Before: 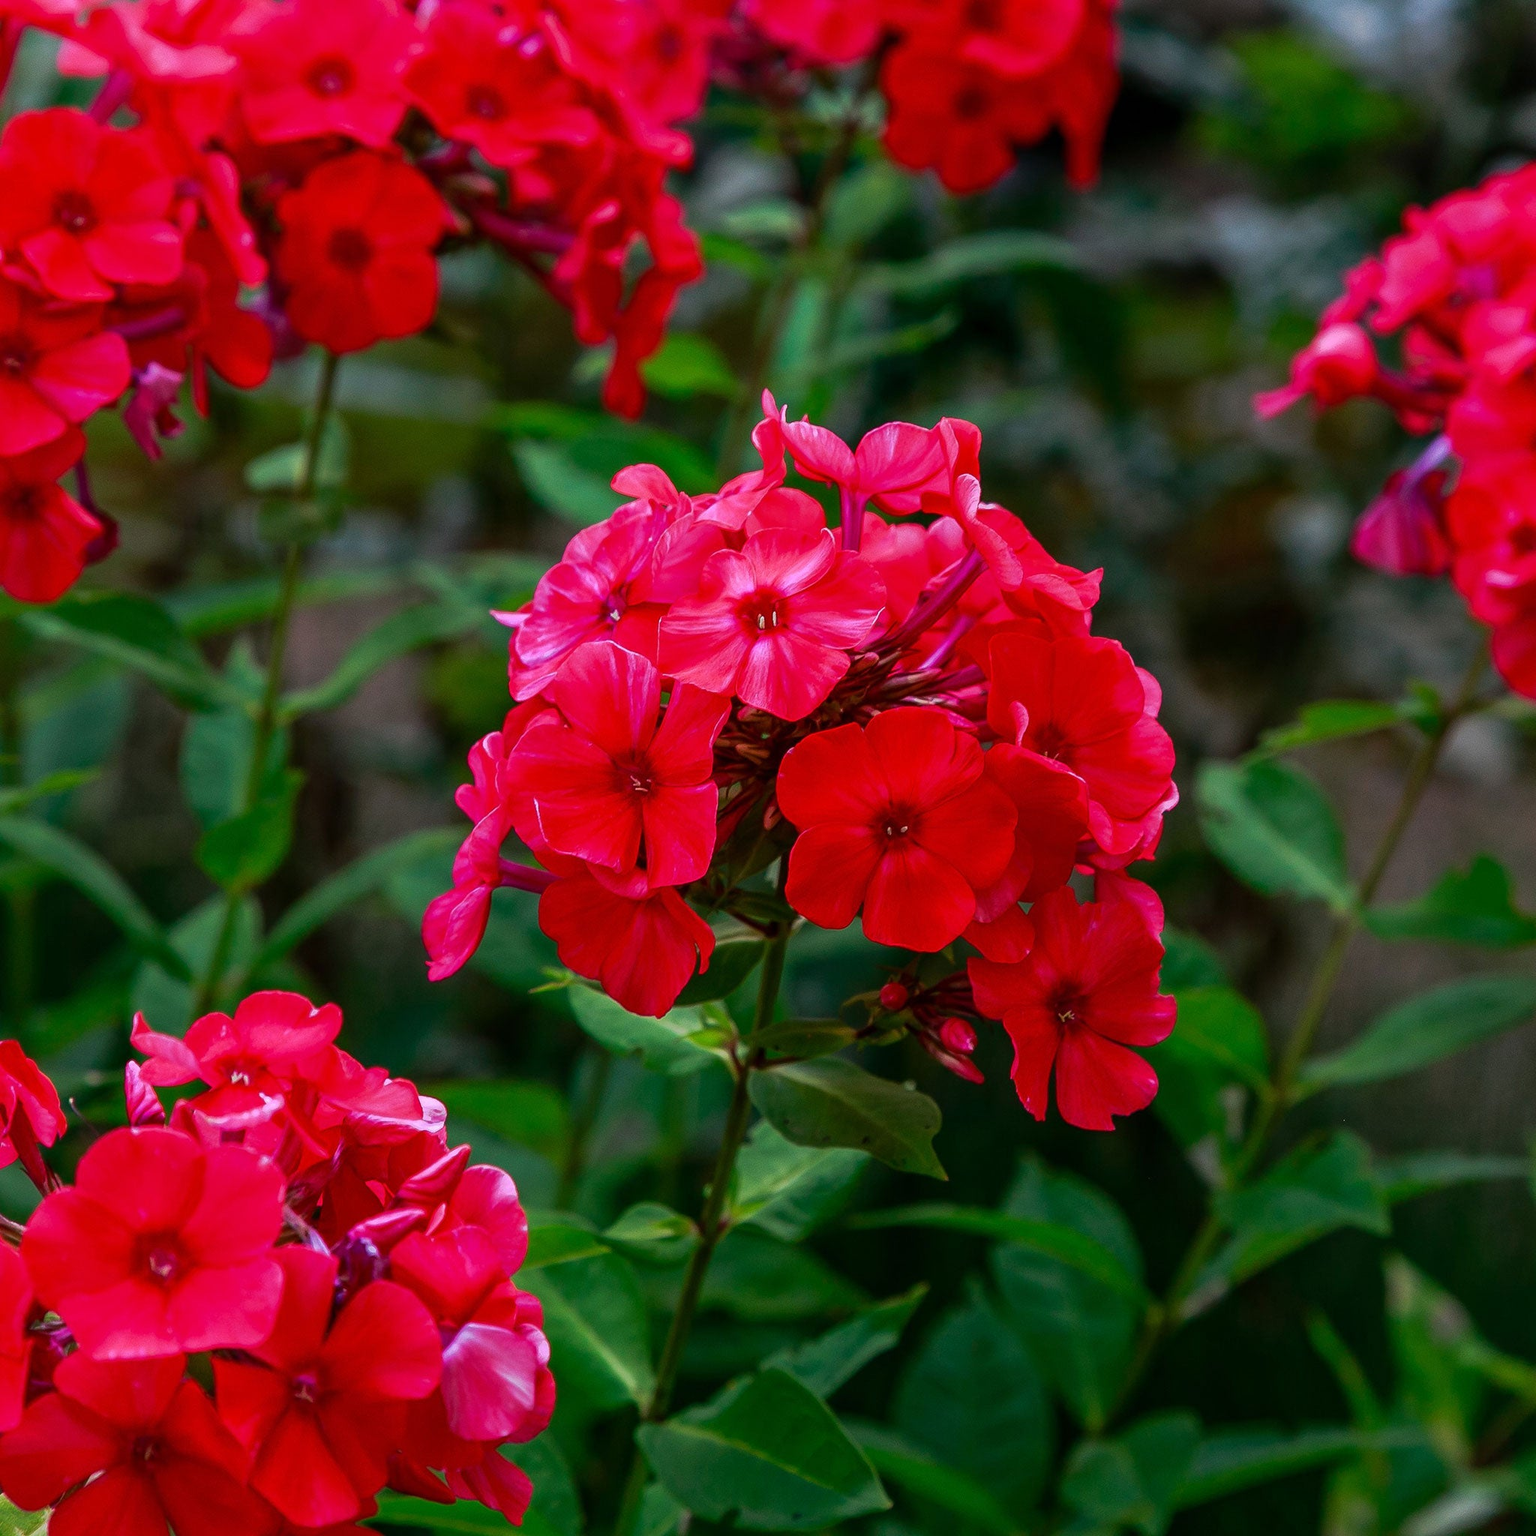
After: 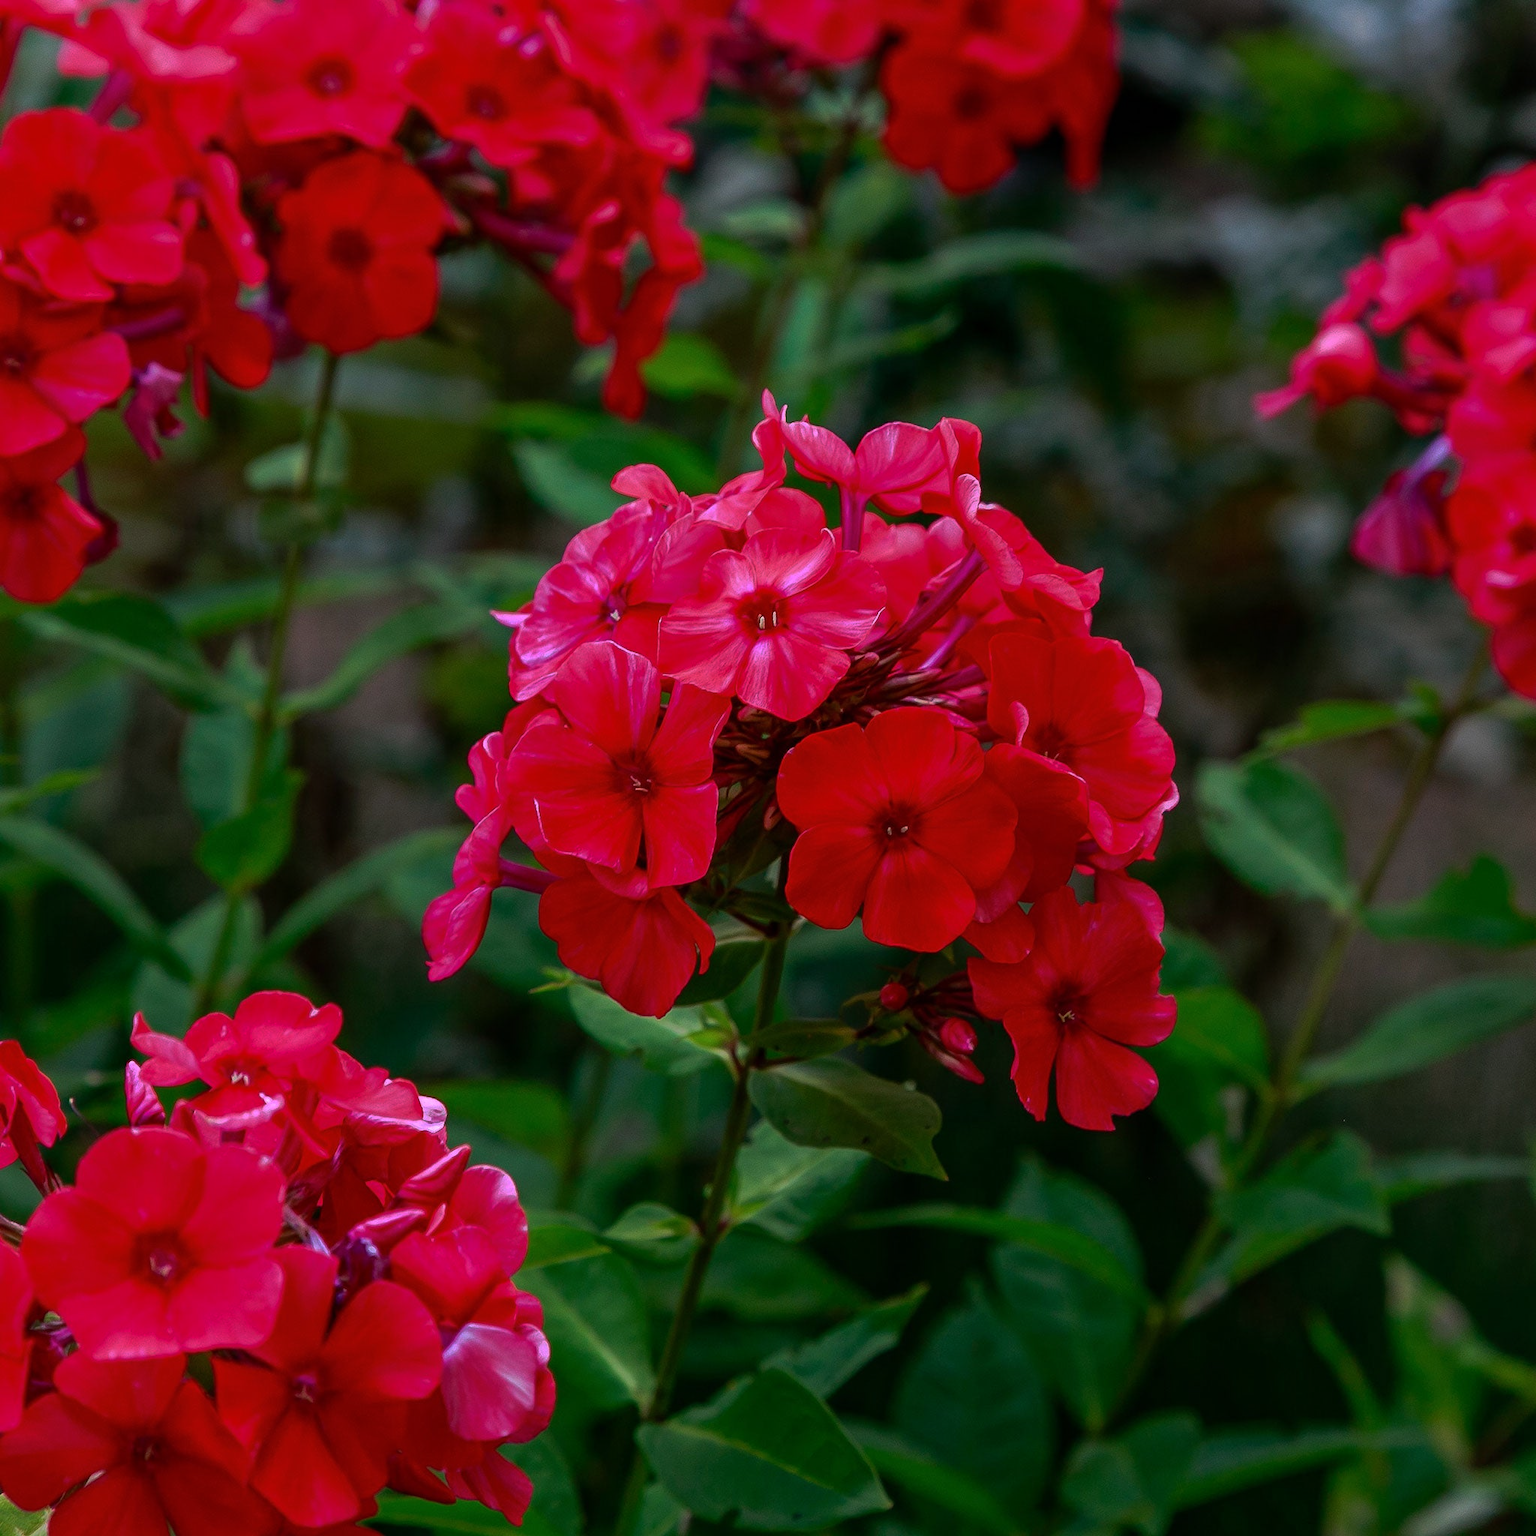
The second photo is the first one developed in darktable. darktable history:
base curve: curves: ch0 [(0, 0) (0.595, 0.418) (1, 1)], preserve colors none
levels: levels [0, 0.48, 0.961]
